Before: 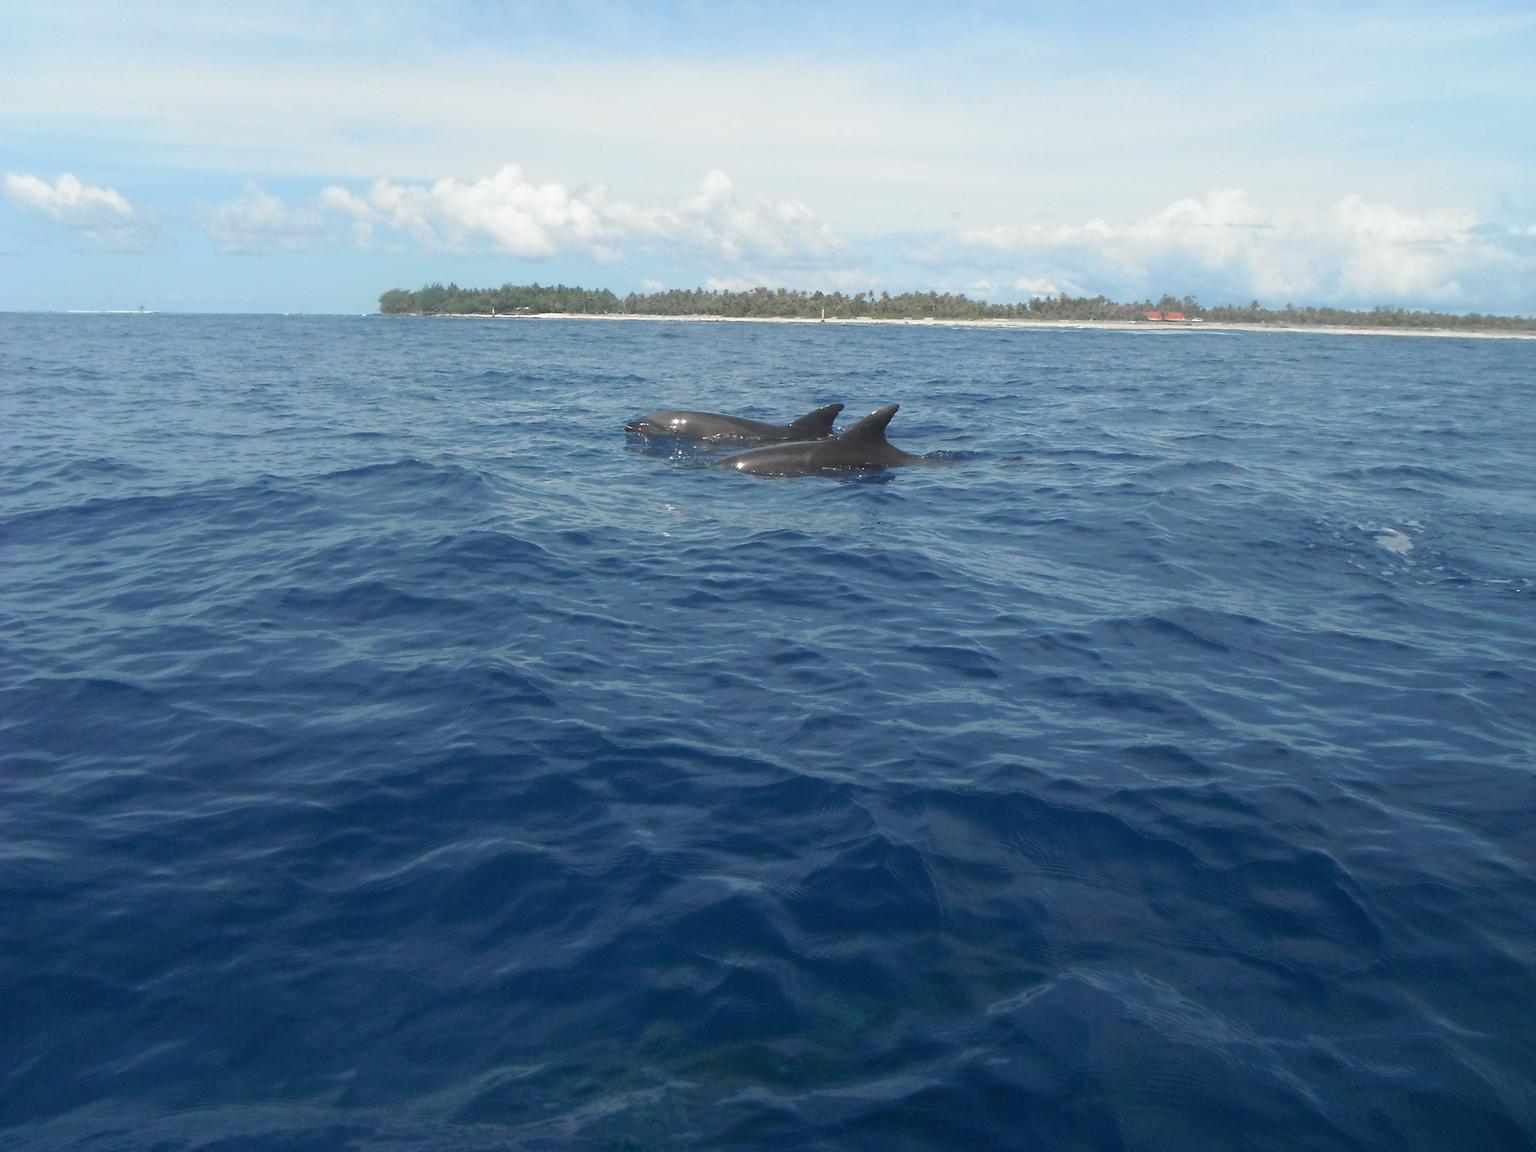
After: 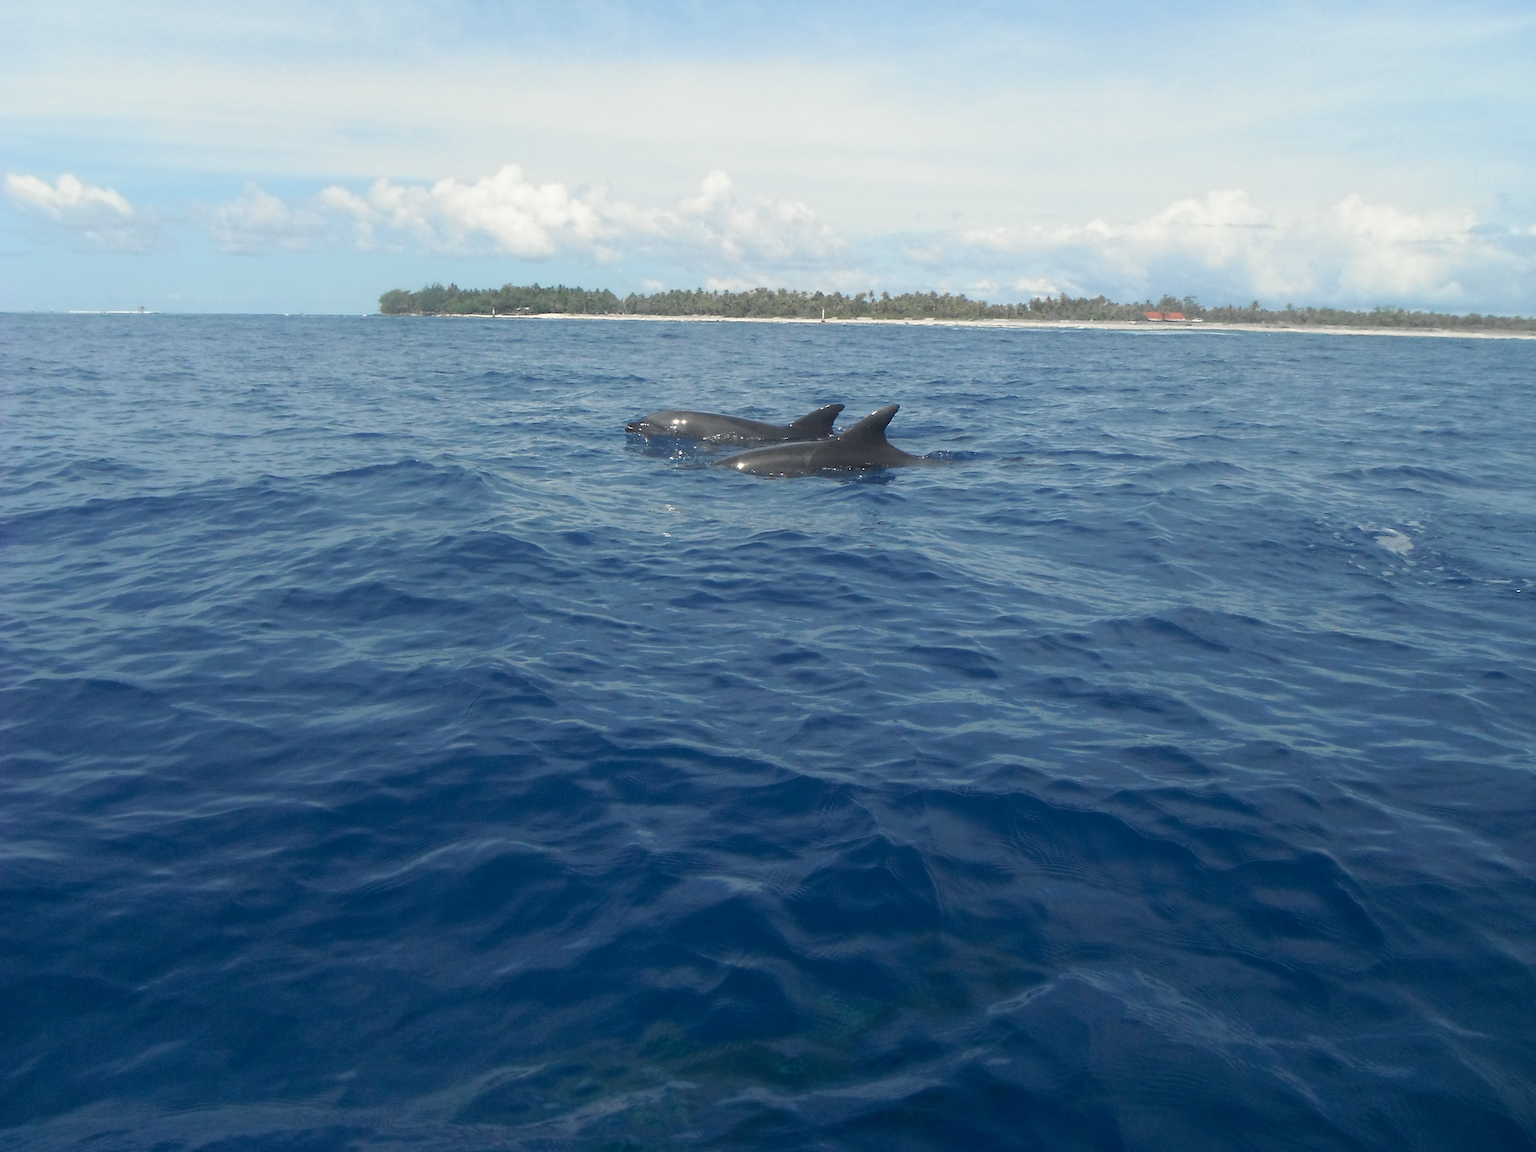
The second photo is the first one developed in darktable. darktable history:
color correction: highlights a* 0.207, highlights b* 2.7, shadows a* -0.874, shadows b* -4.78
contrast brightness saturation: contrast 0.01, saturation -0.05
